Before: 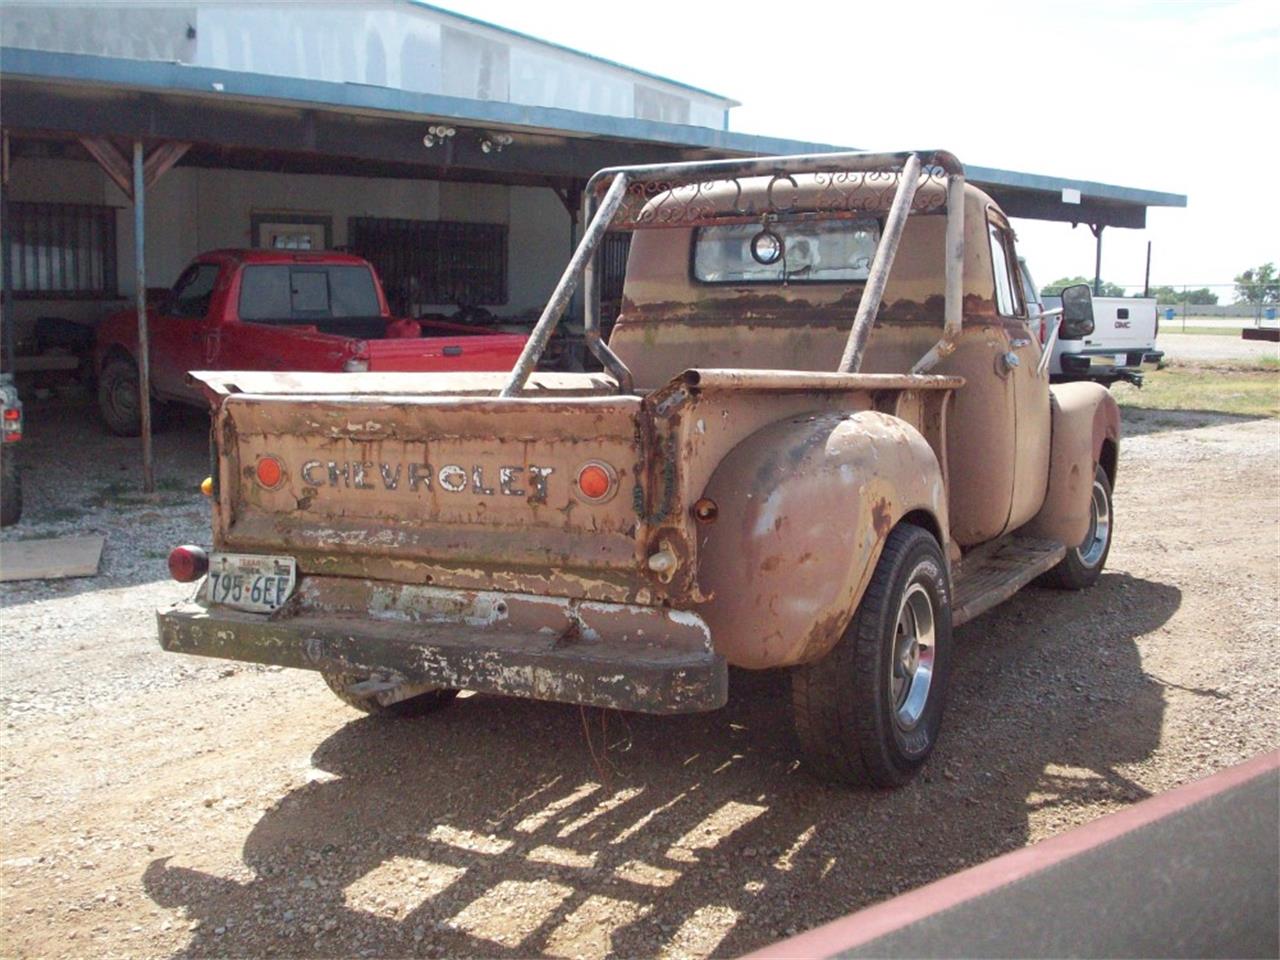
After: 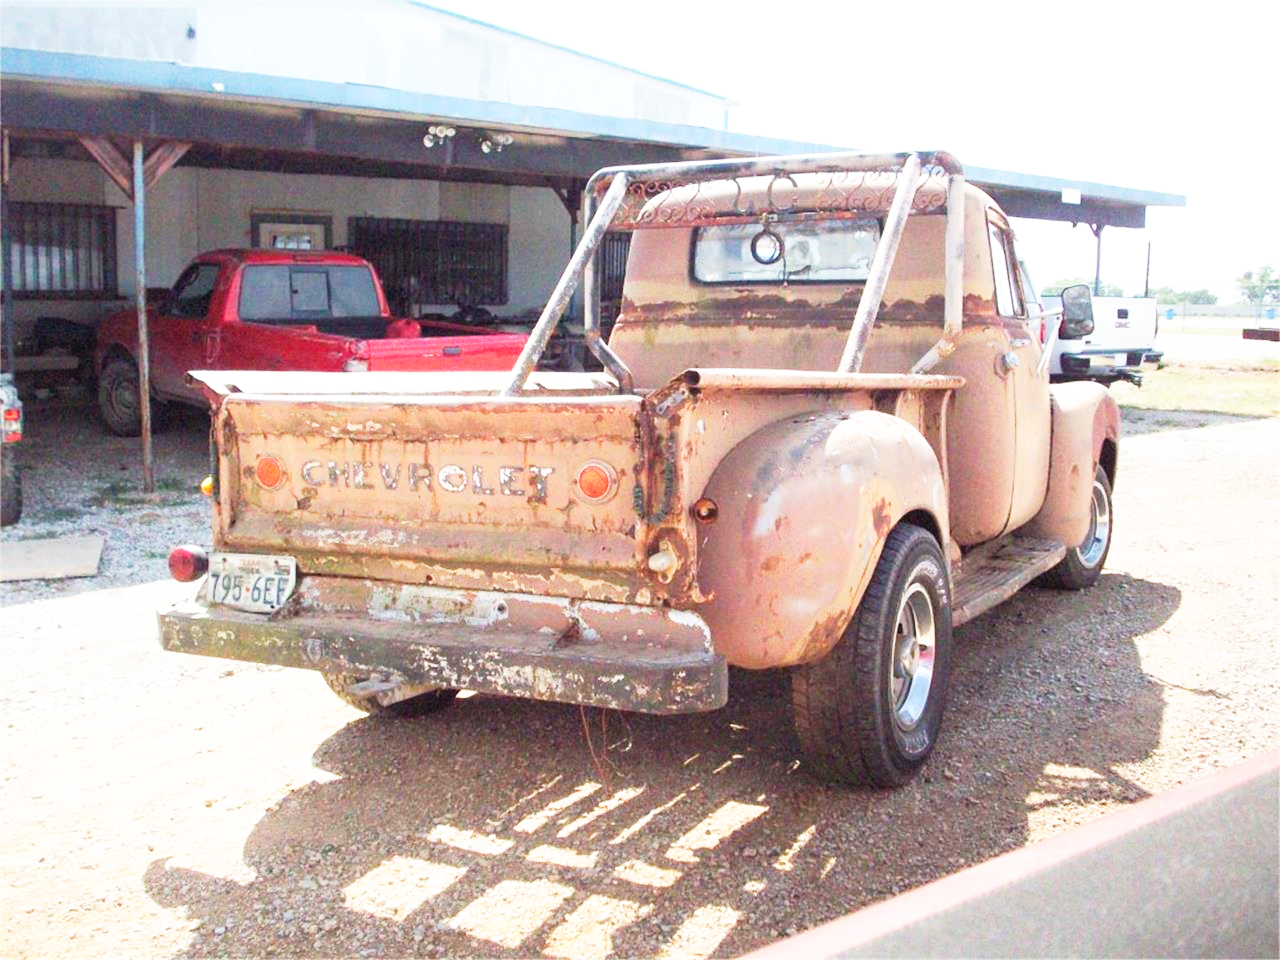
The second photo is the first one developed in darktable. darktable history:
base curve: curves: ch0 [(0, 0) (0.007, 0.004) (0.027, 0.03) (0.046, 0.07) (0.207, 0.54) (0.442, 0.872) (0.673, 0.972) (1, 1)], preserve colors none
contrast brightness saturation: brightness 0.149
